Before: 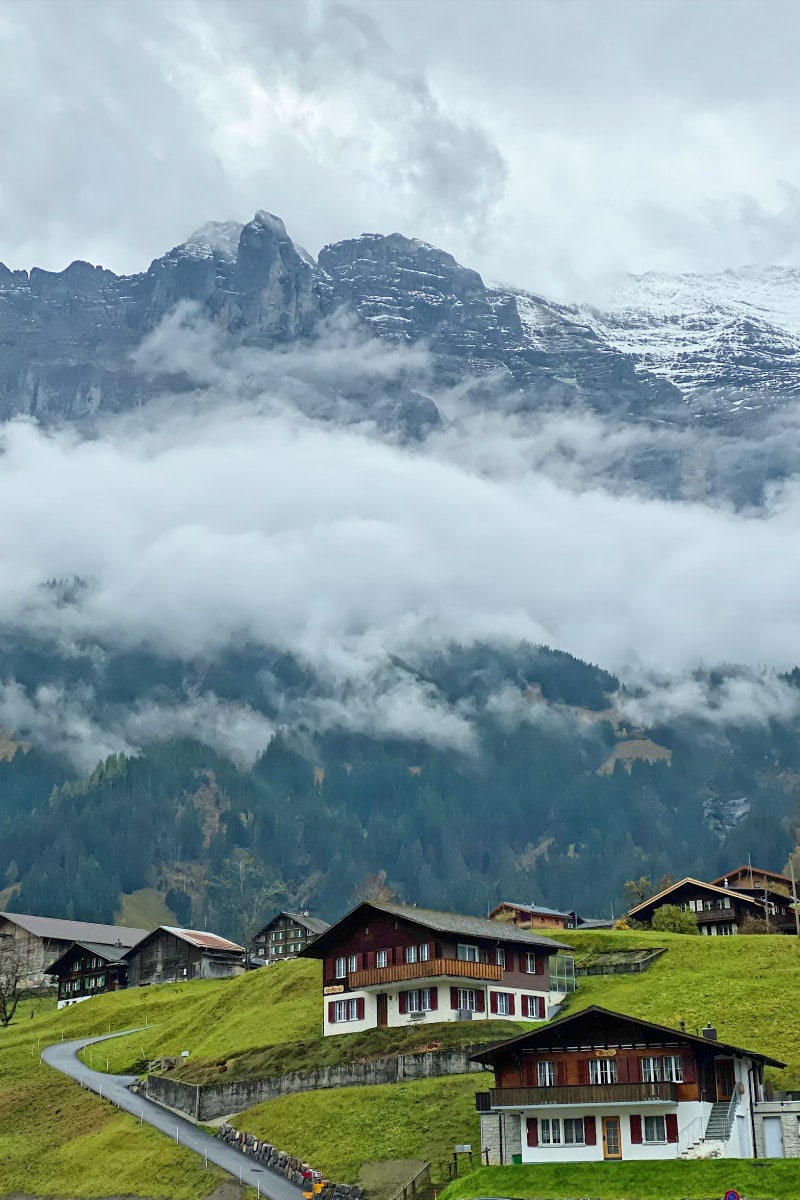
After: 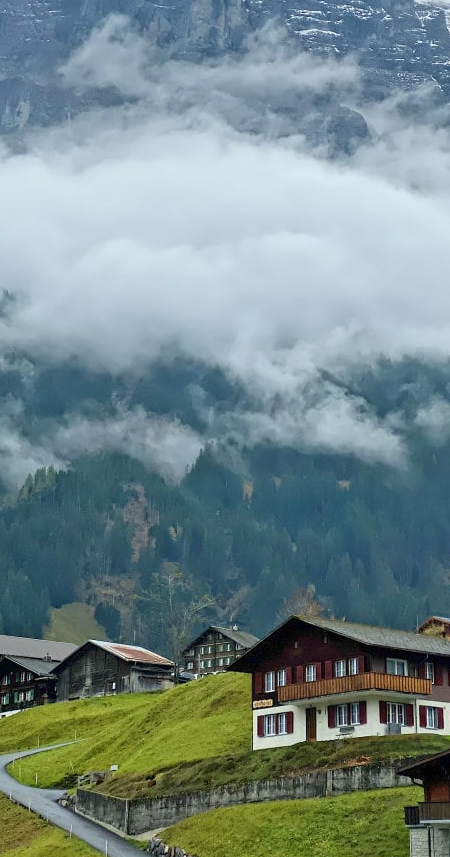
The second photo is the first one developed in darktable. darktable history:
crop: left 8.966%, top 23.852%, right 34.699%, bottom 4.703%
white balance: emerald 1
